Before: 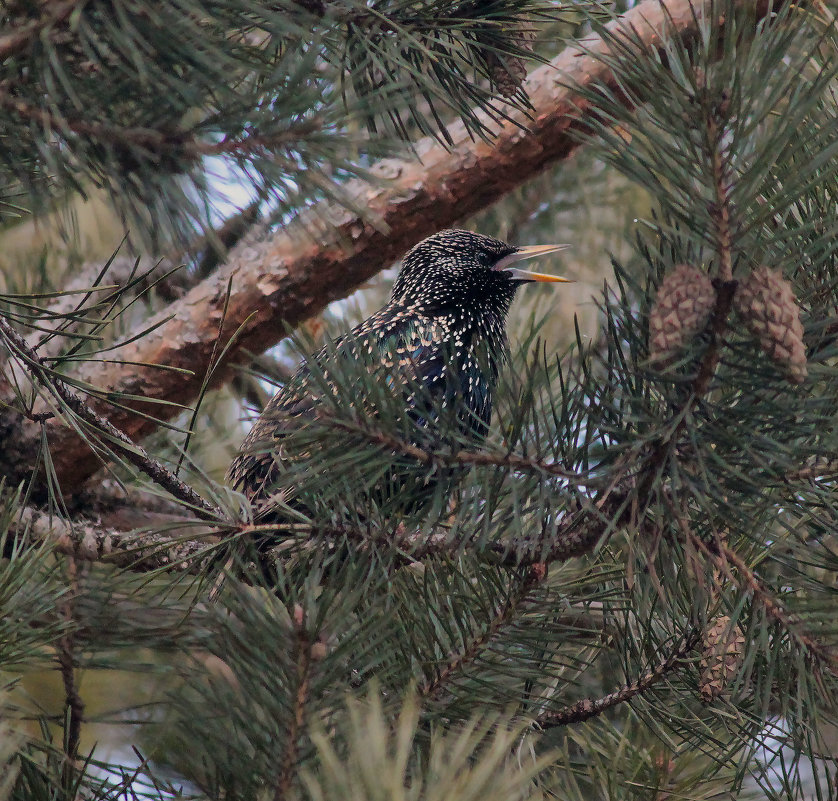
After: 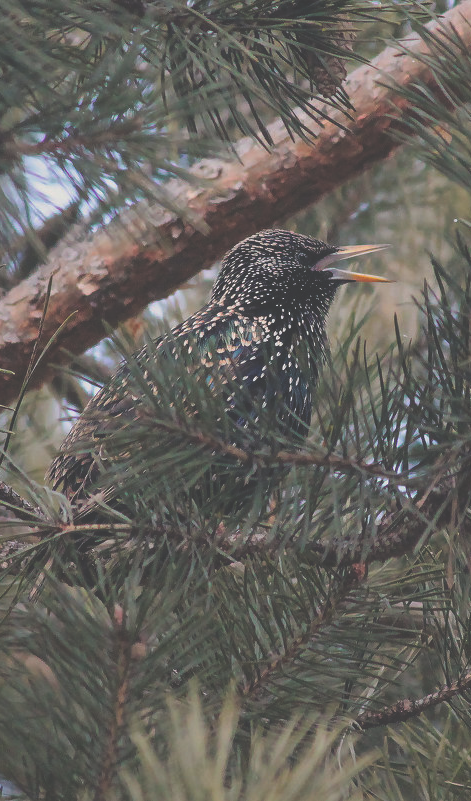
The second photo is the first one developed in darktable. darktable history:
crop: left 21.496%, right 22.254%
exposure: black level correction -0.041, exposure 0.064 EV, compensate highlight preservation false
